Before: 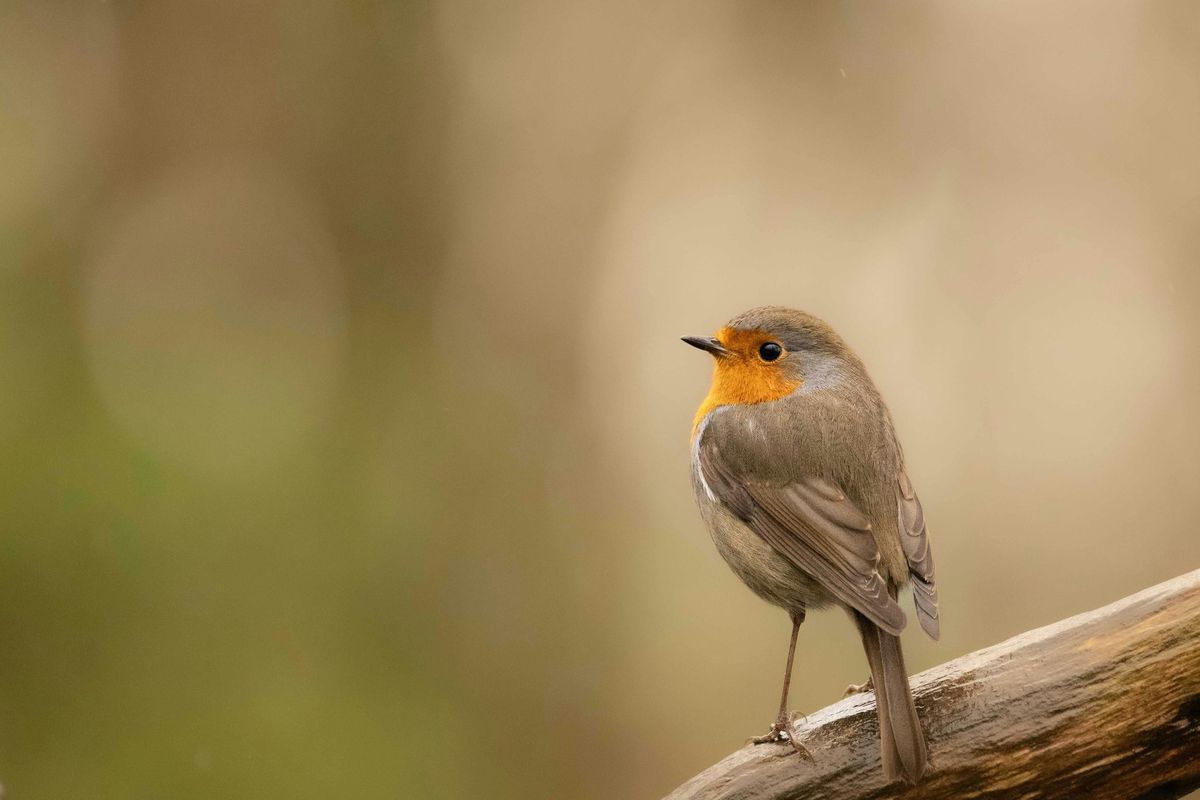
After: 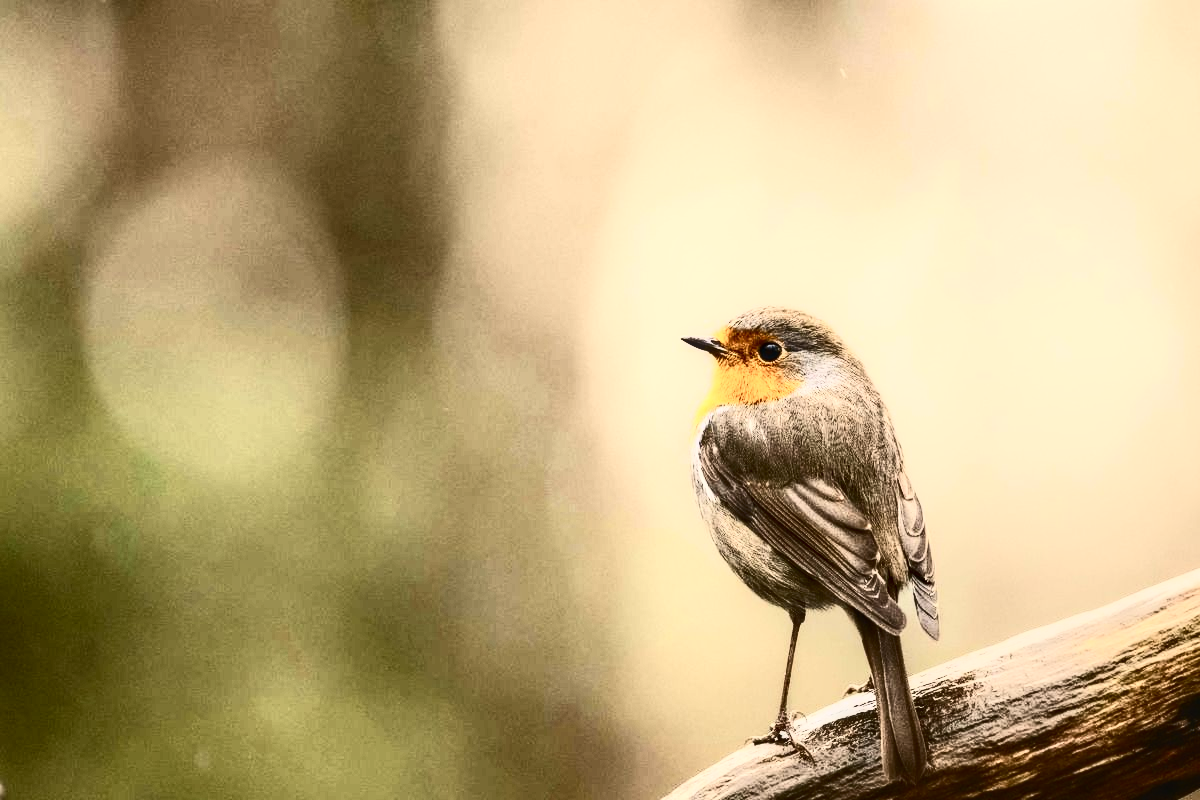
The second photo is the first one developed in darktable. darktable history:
local contrast: on, module defaults
contrast brightness saturation: contrast 0.926, brightness 0.197
